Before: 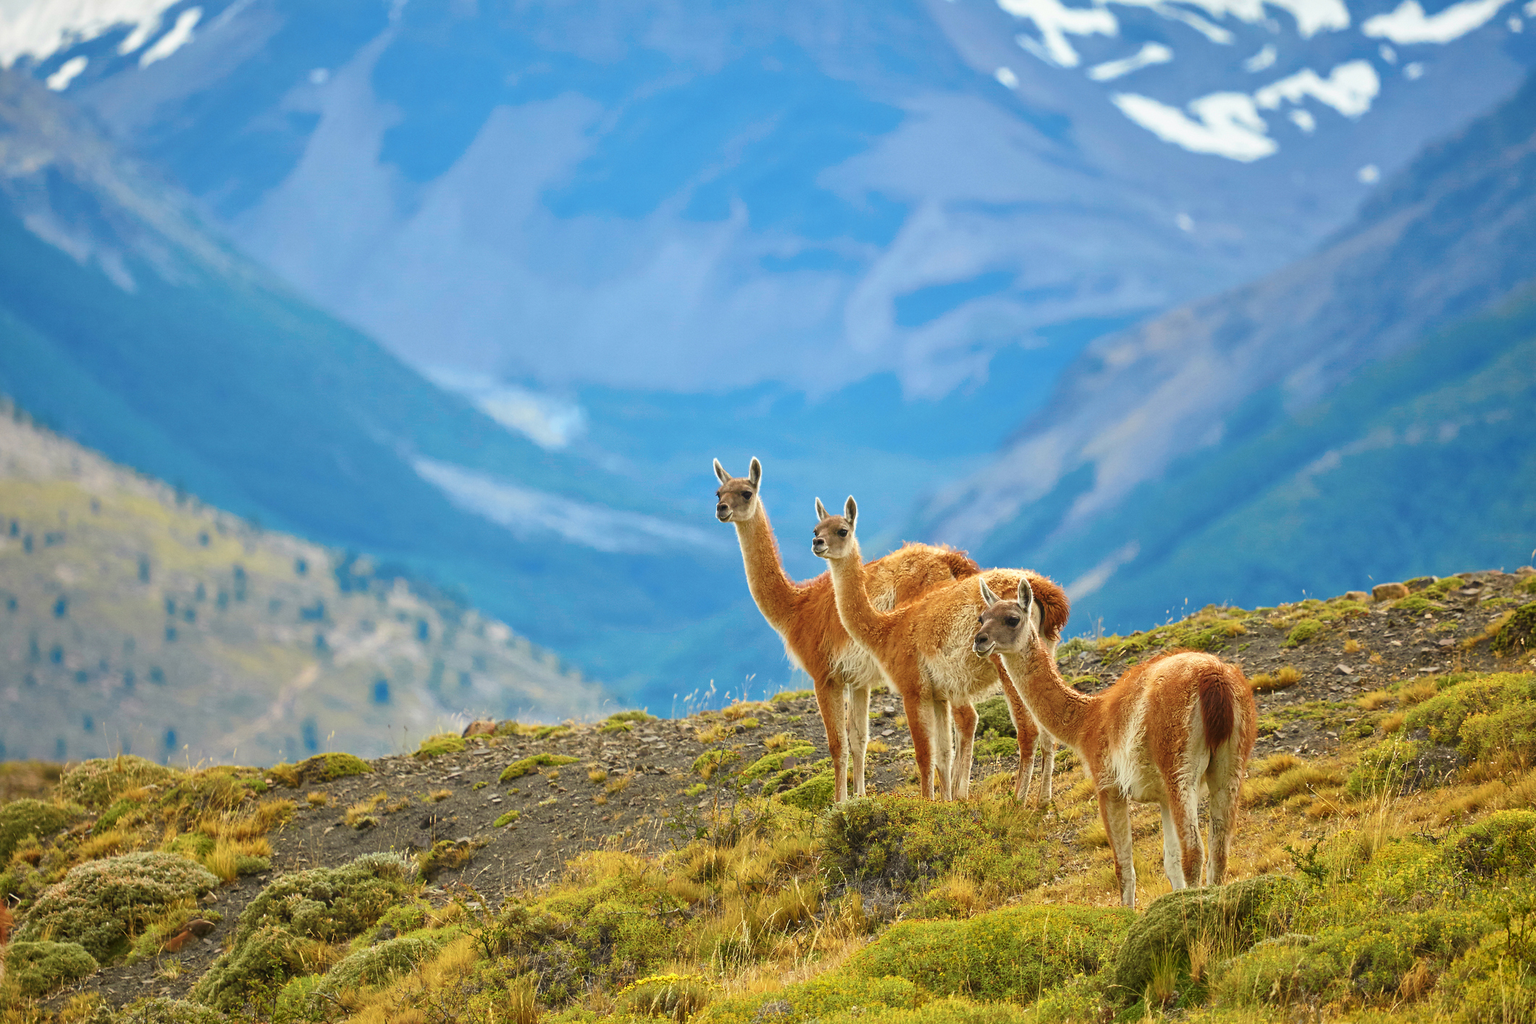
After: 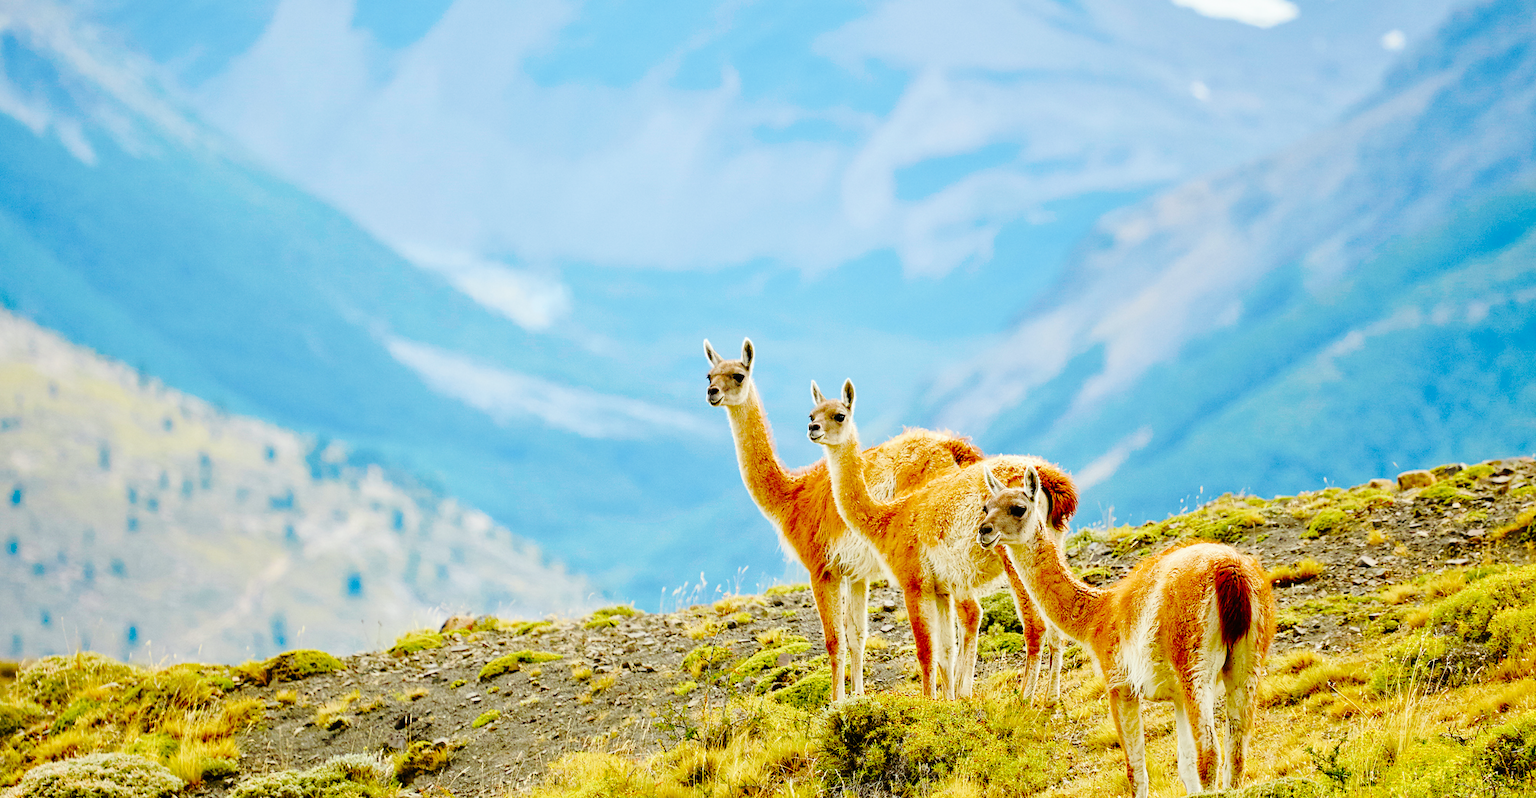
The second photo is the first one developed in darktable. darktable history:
crop and rotate: left 2.991%, top 13.302%, right 1.981%, bottom 12.636%
white balance: red 0.978, blue 0.999
base curve: curves: ch0 [(0, 0) (0.036, 0.01) (0.123, 0.254) (0.258, 0.504) (0.507, 0.748) (1, 1)], preserve colors none
